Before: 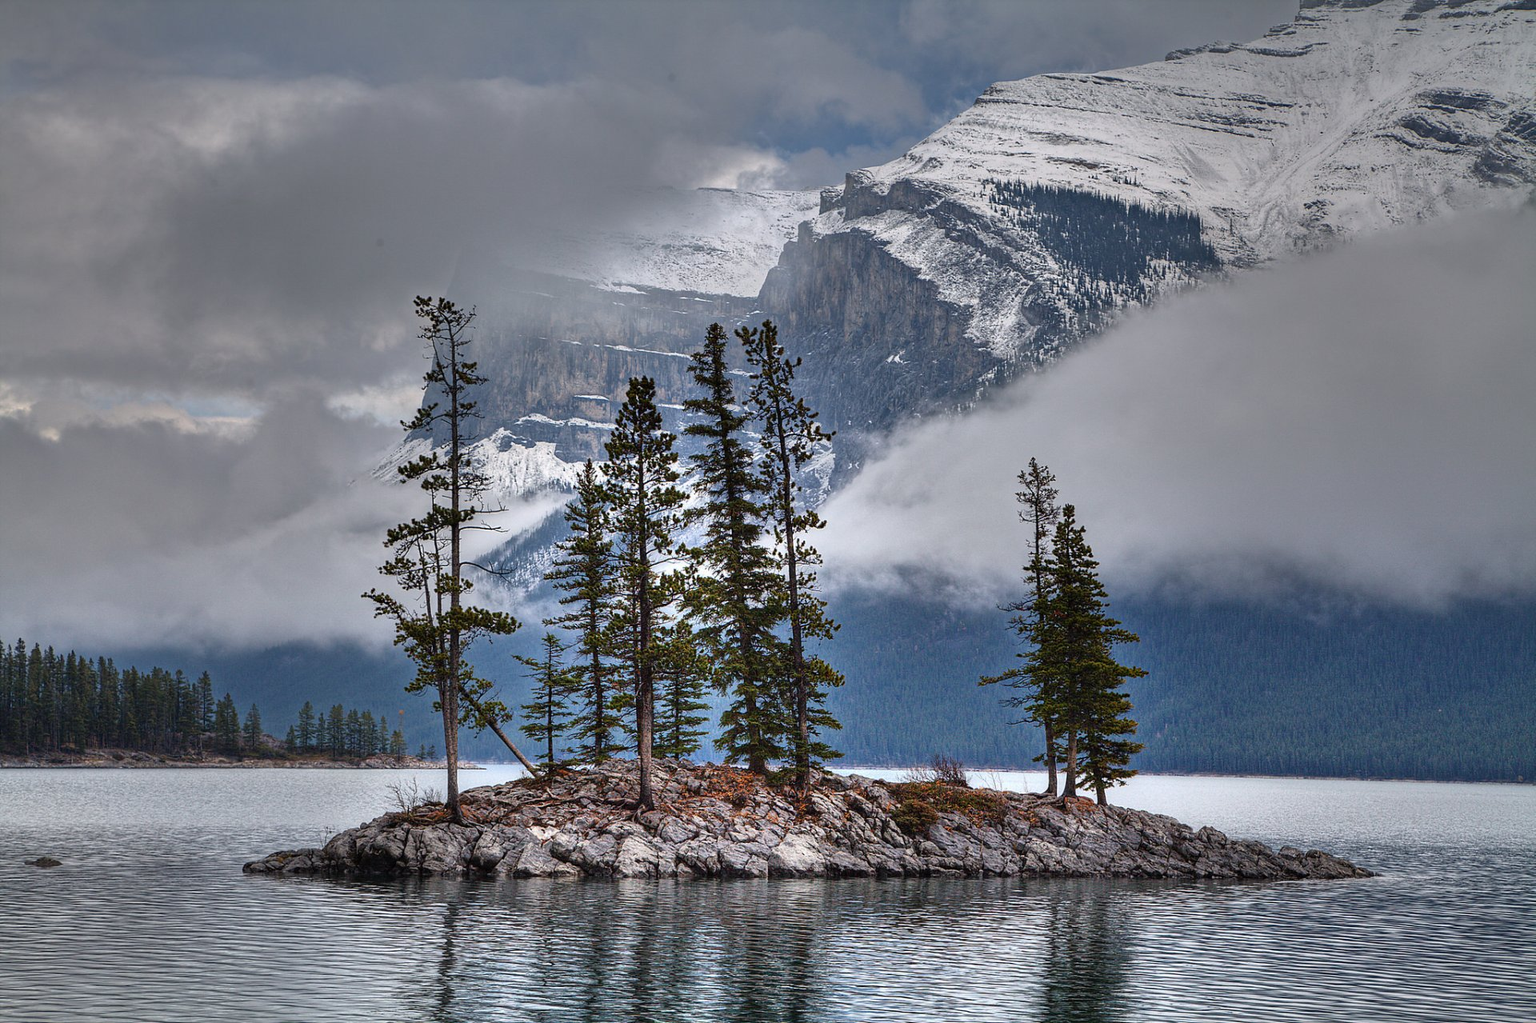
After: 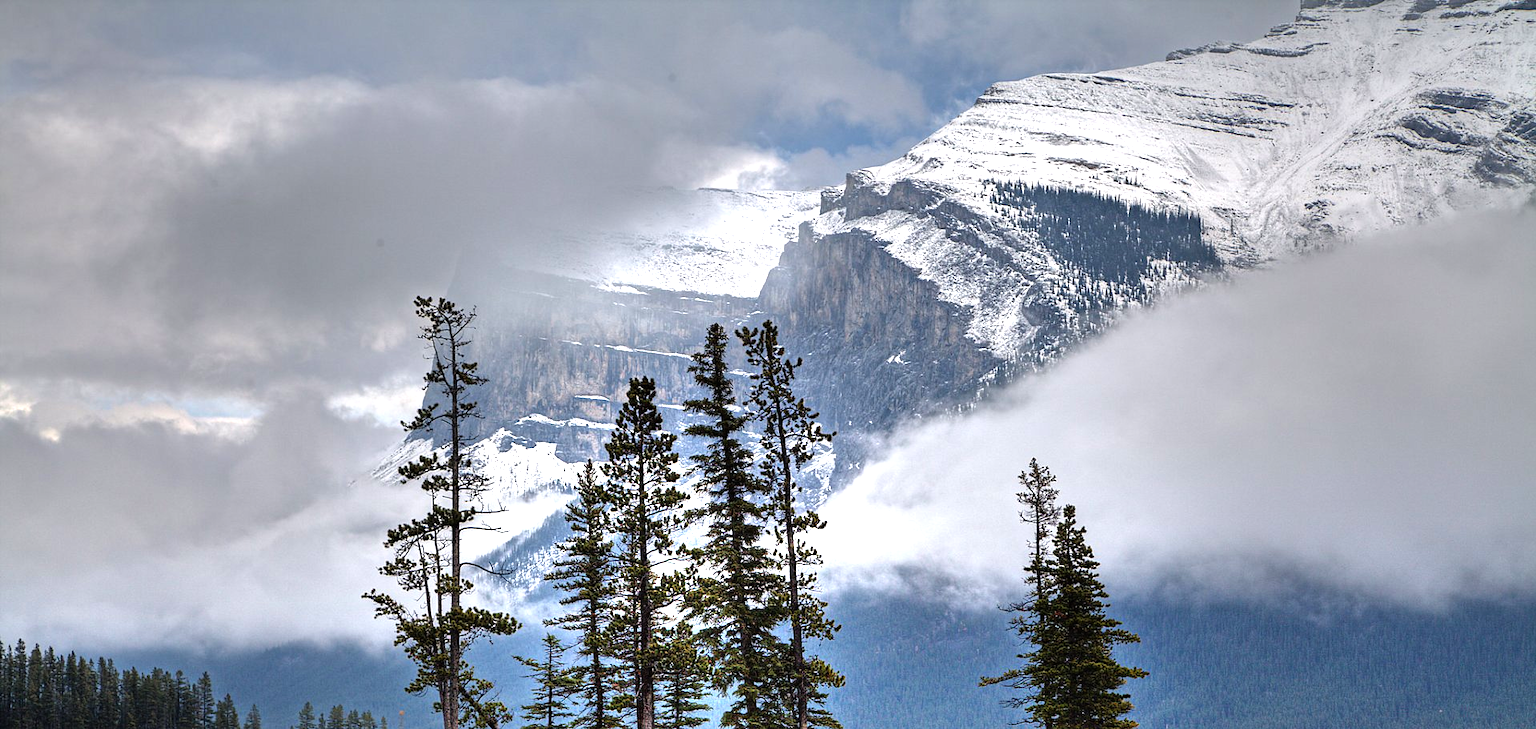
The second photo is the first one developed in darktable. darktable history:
exposure: compensate highlight preservation false
tone equalizer: -8 EV -1.12 EV, -7 EV -1.01 EV, -6 EV -0.868 EV, -5 EV -0.557 EV, -3 EV 0.567 EV, -2 EV 0.894 EV, -1 EV 0.992 EV, +0 EV 1.07 EV
crop: bottom 28.671%
